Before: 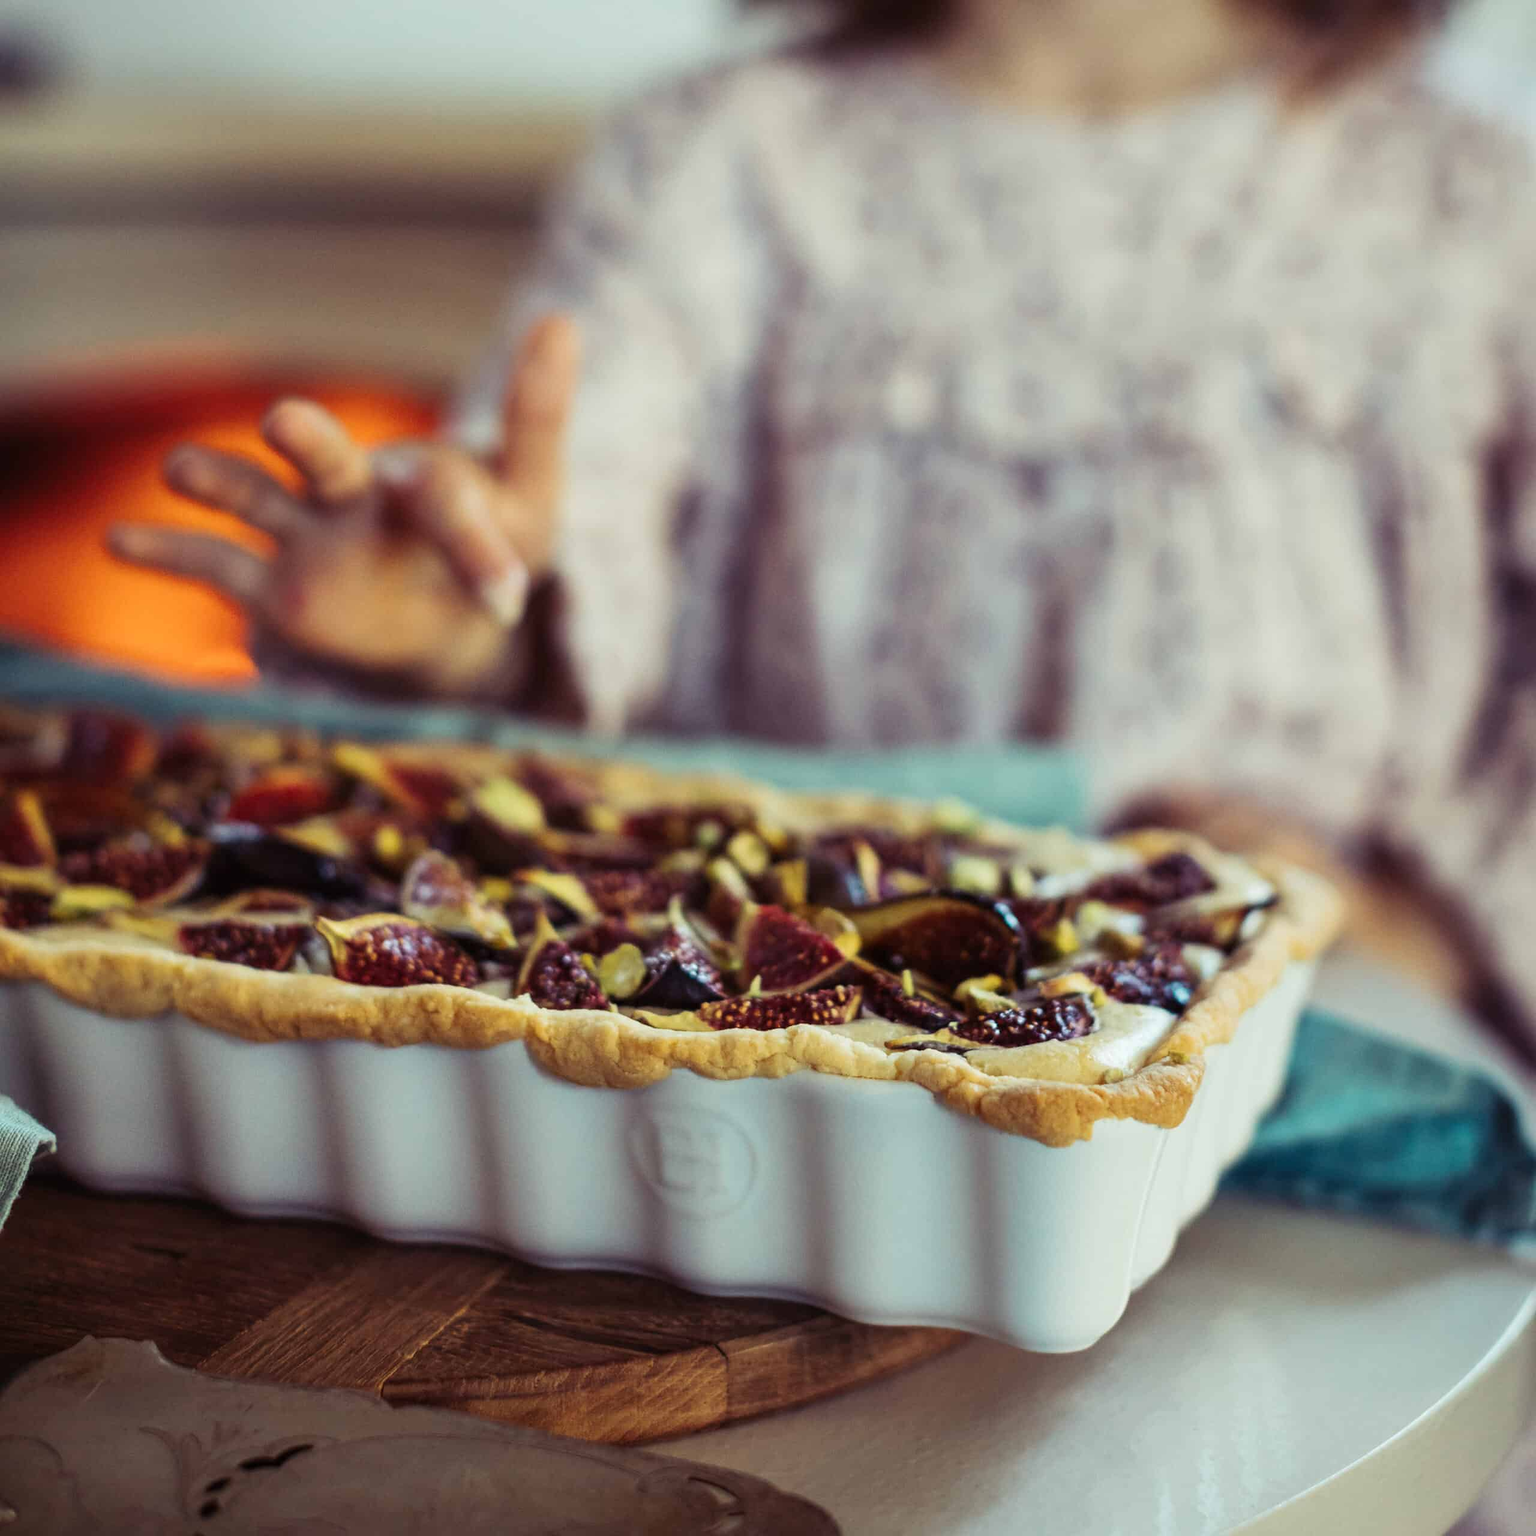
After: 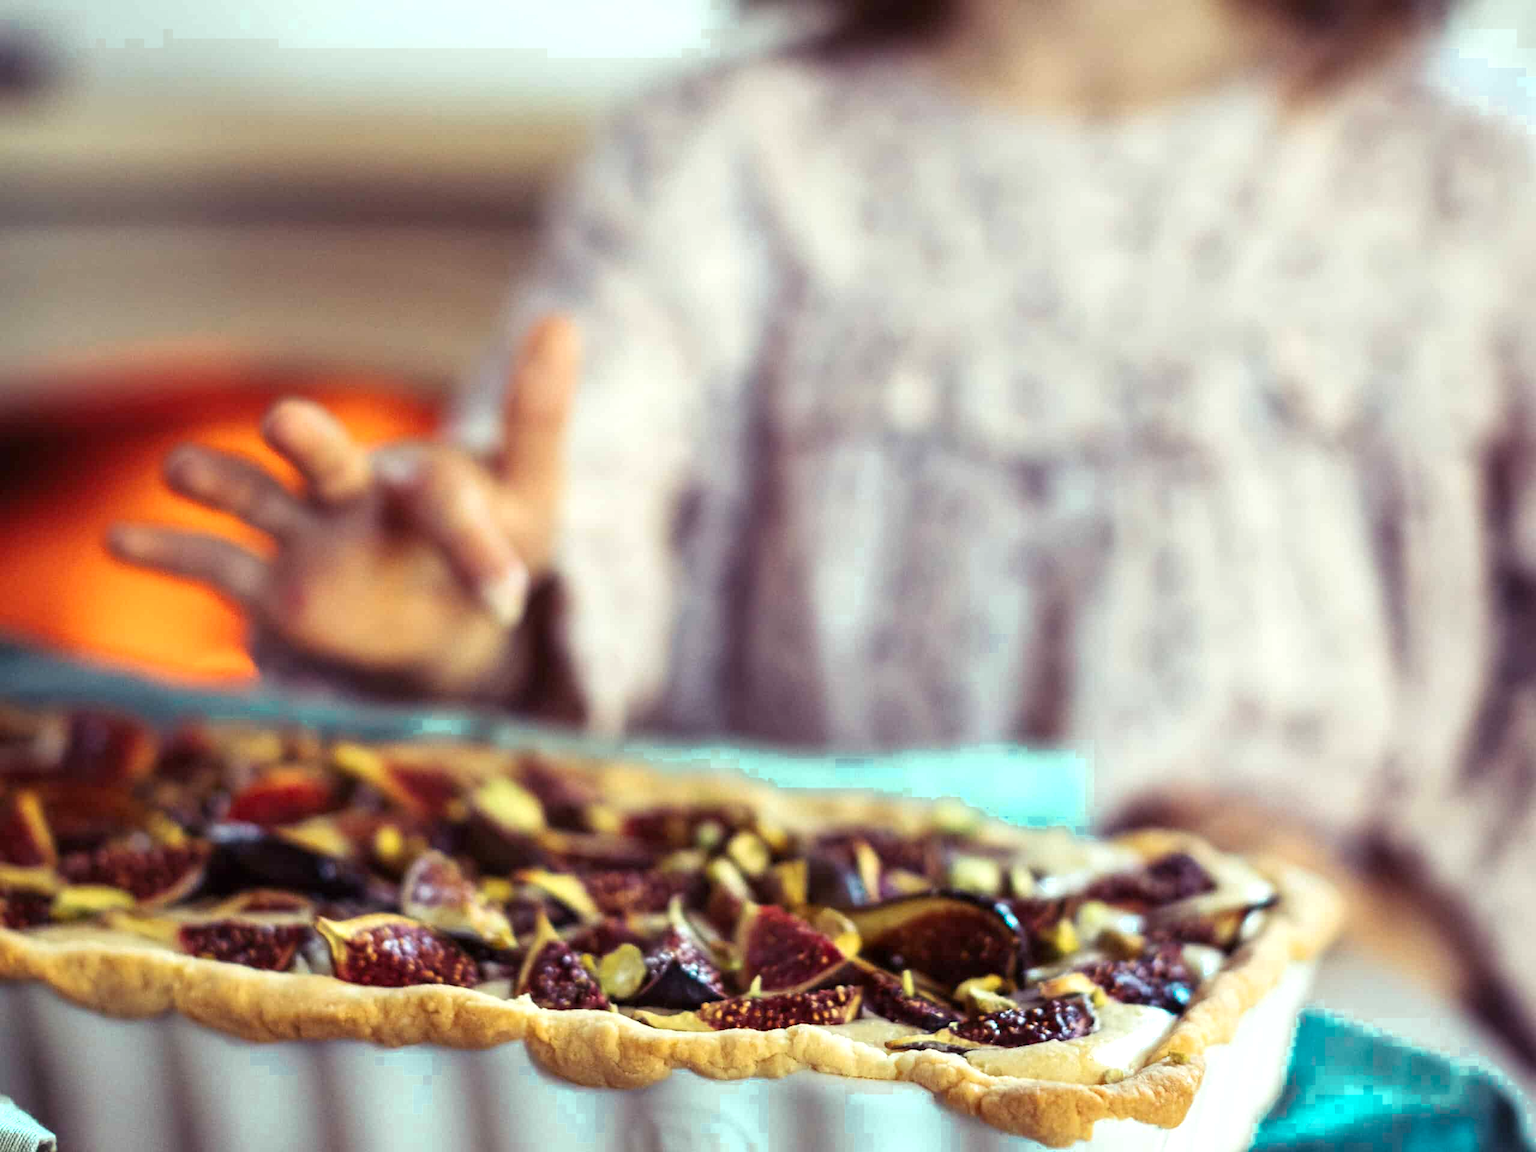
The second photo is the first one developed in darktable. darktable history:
crop: bottom 24.988%
exposure: black level correction 0.001, exposure 0.5 EV, compensate exposure bias true, compensate highlight preservation false
color zones: curves: ch0 [(0.25, 0.5) (0.423, 0.5) (0.443, 0.5) (0.521, 0.756) (0.568, 0.5) (0.576, 0.5) (0.75, 0.5)]; ch1 [(0.25, 0.5) (0.423, 0.5) (0.443, 0.5) (0.539, 0.873) (0.624, 0.565) (0.631, 0.5) (0.75, 0.5)]
